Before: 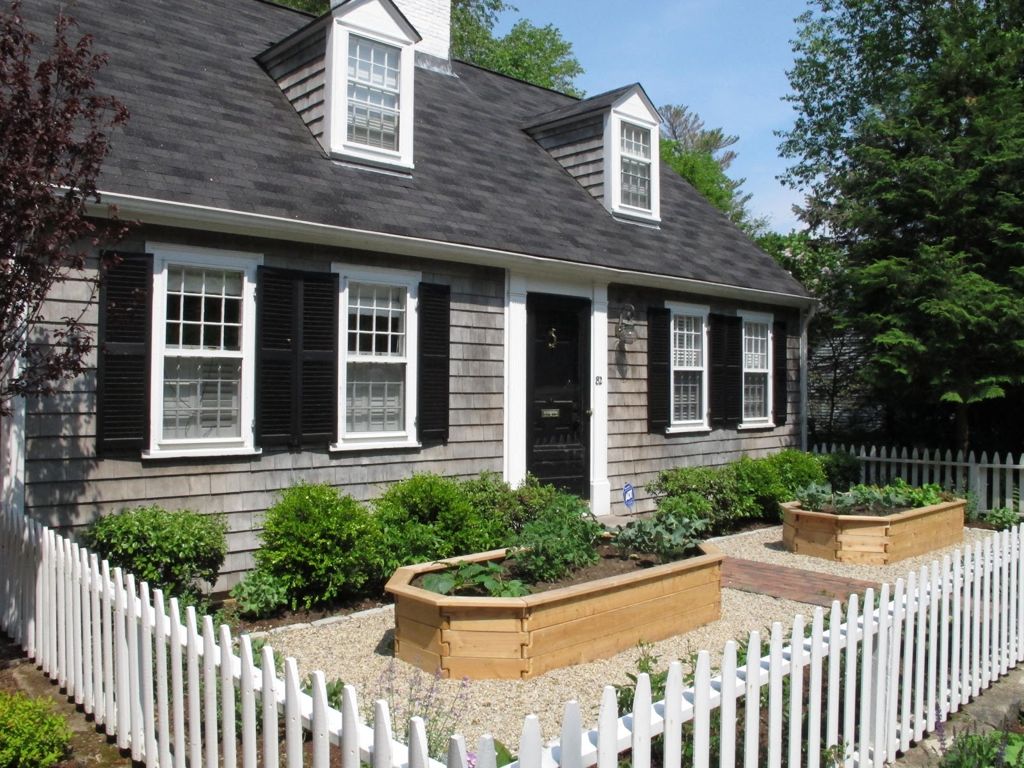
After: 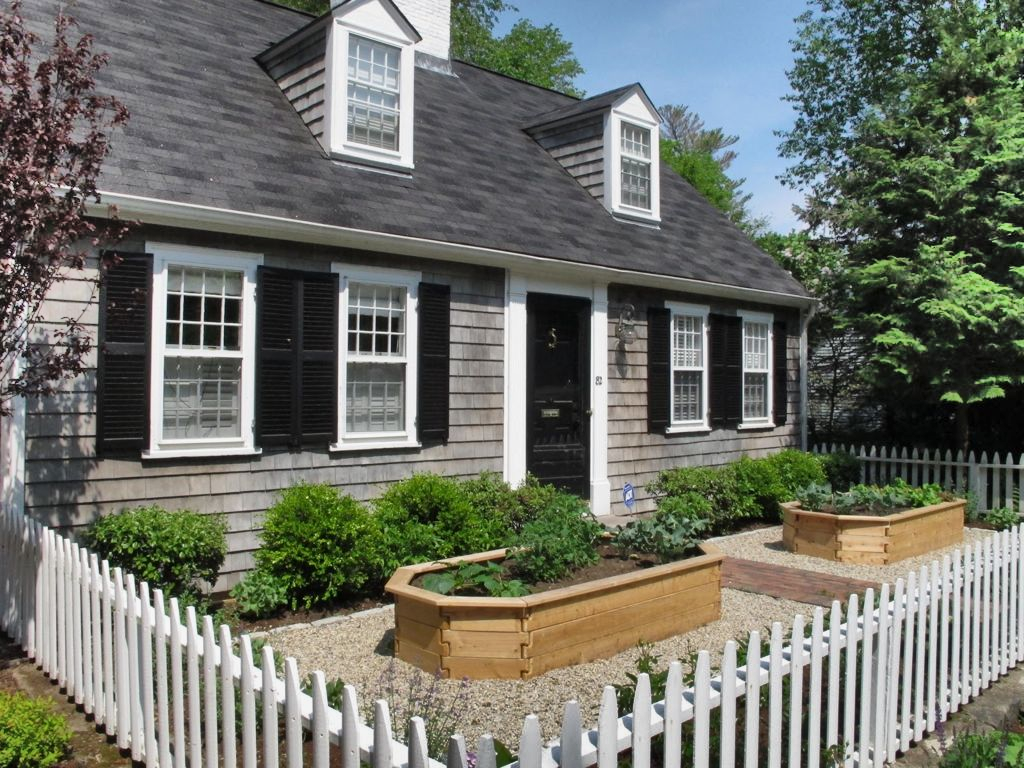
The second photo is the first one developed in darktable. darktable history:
shadows and highlights: radius 123.38, shadows 99.4, white point adjustment -2.93, highlights -99.09, highlights color adjustment 0.447%, soften with gaussian
